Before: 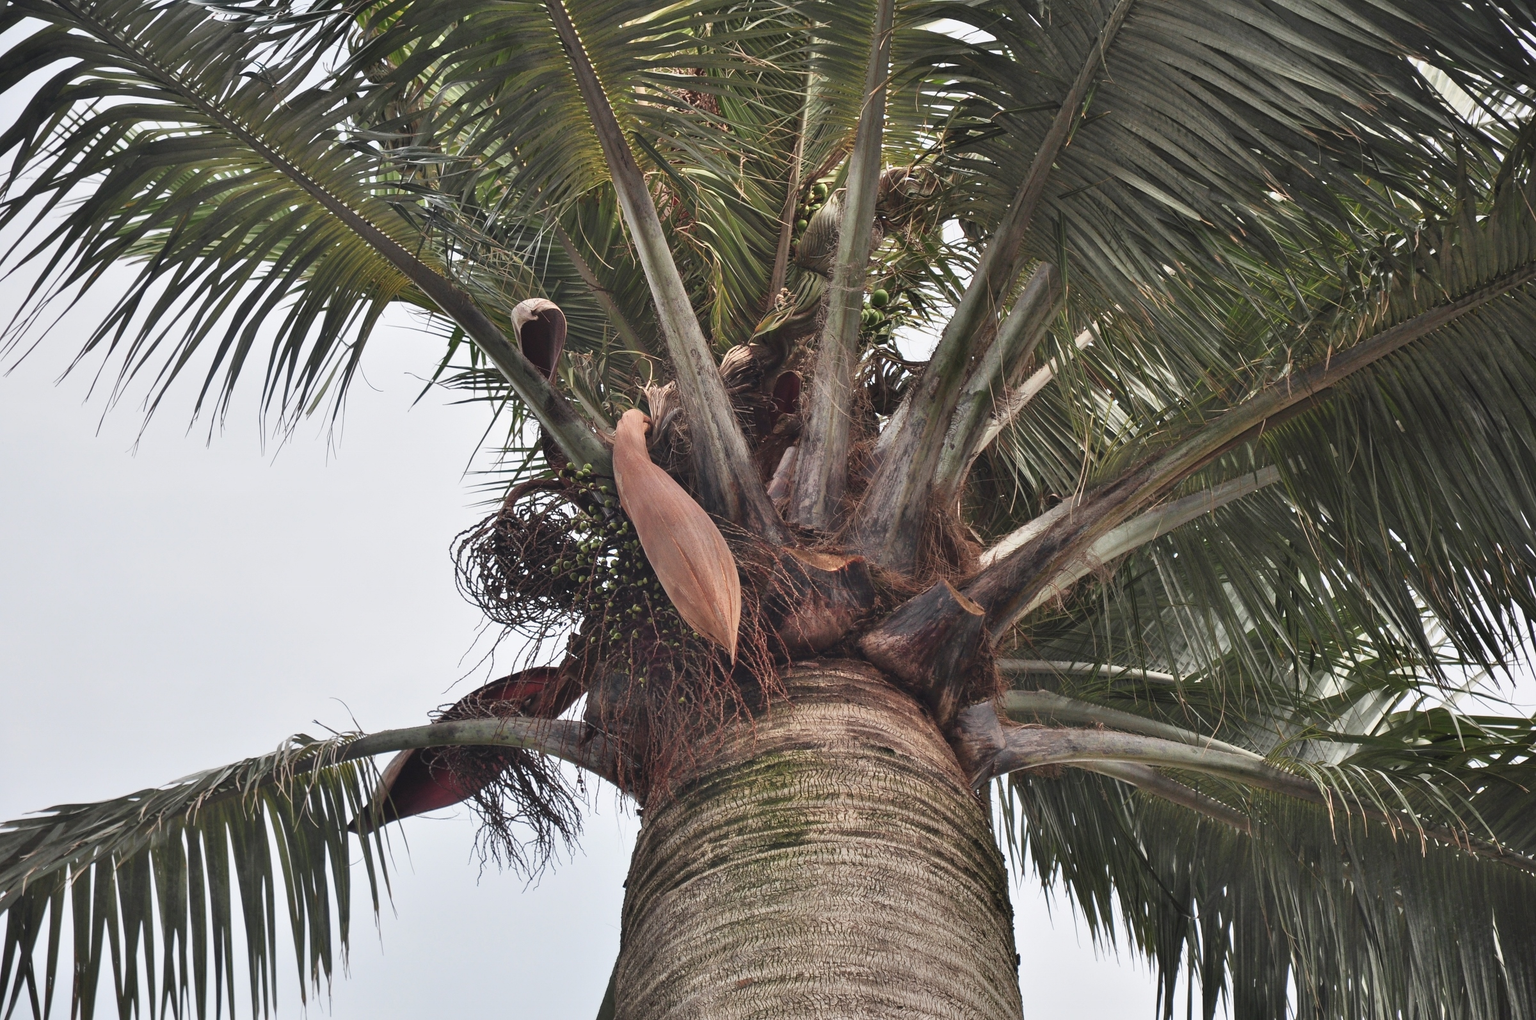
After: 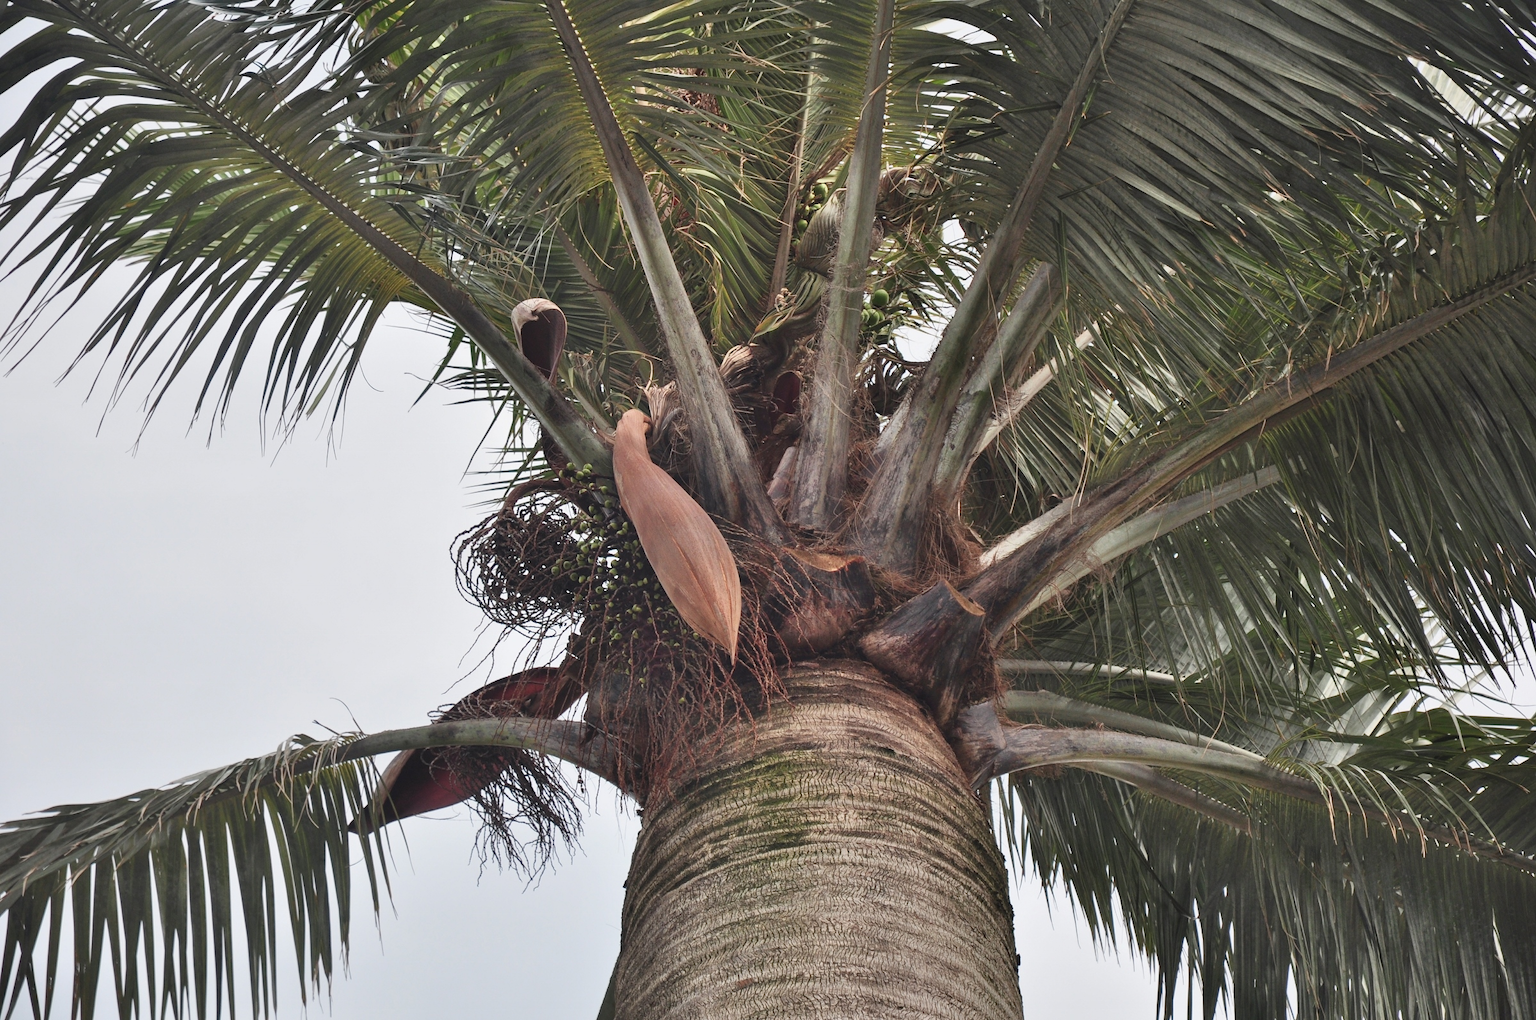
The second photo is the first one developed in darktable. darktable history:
shadows and highlights: shadows 25.67, highlights -25.33, highlights color adjustment 49.75%
